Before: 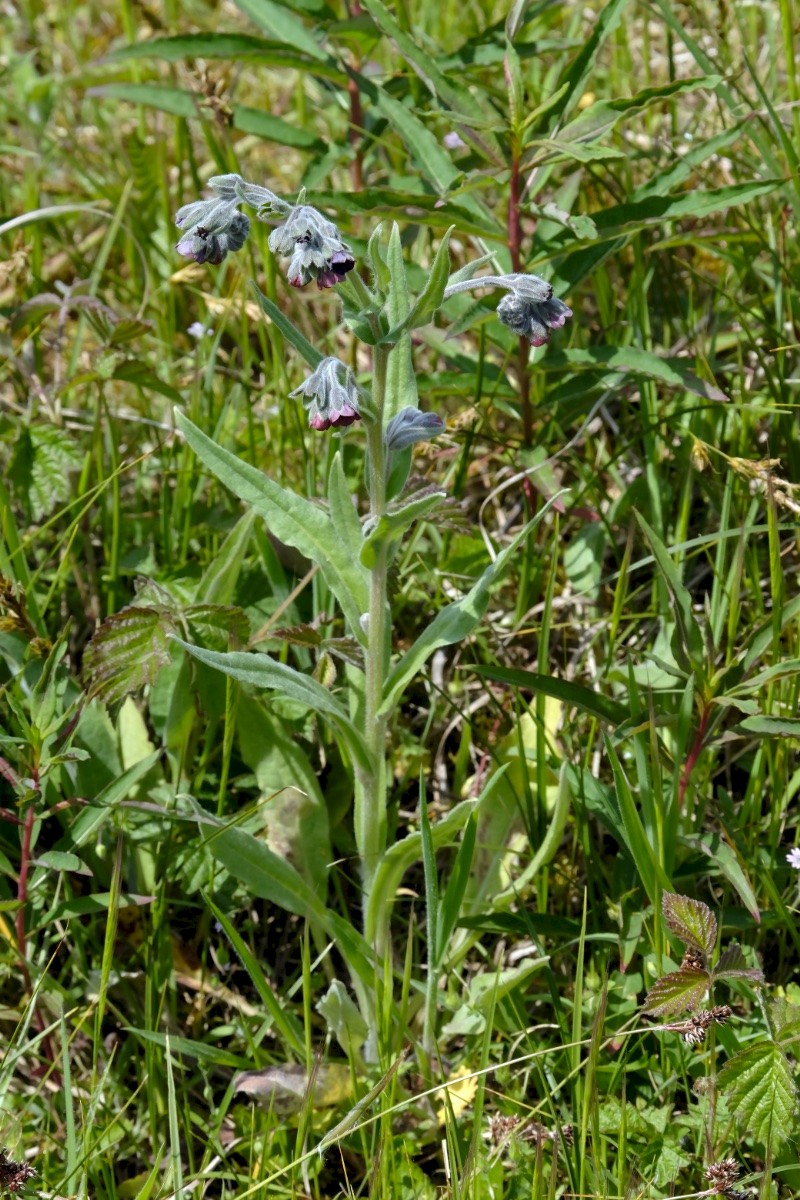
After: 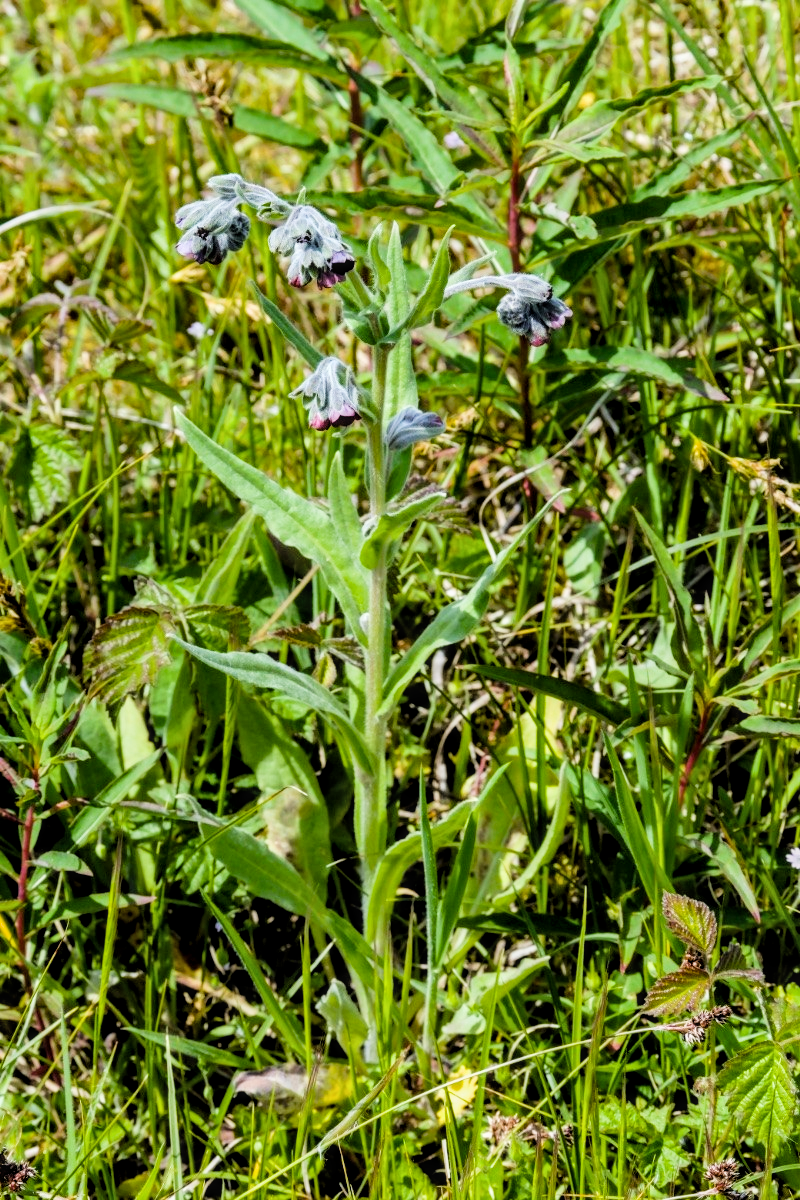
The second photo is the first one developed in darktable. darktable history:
local contrast: on, module defaults
color balance rgb: perceptual saturation grading › global saturation 25%, global vibrance 10%
exposure: black level correction 0, exposure 0.6 EV, compensate highlight preservation false
filmic rgb: black relative exposure -5 EV, hardness 2.88, contrast 1.3, highlights saturation mix -30%
